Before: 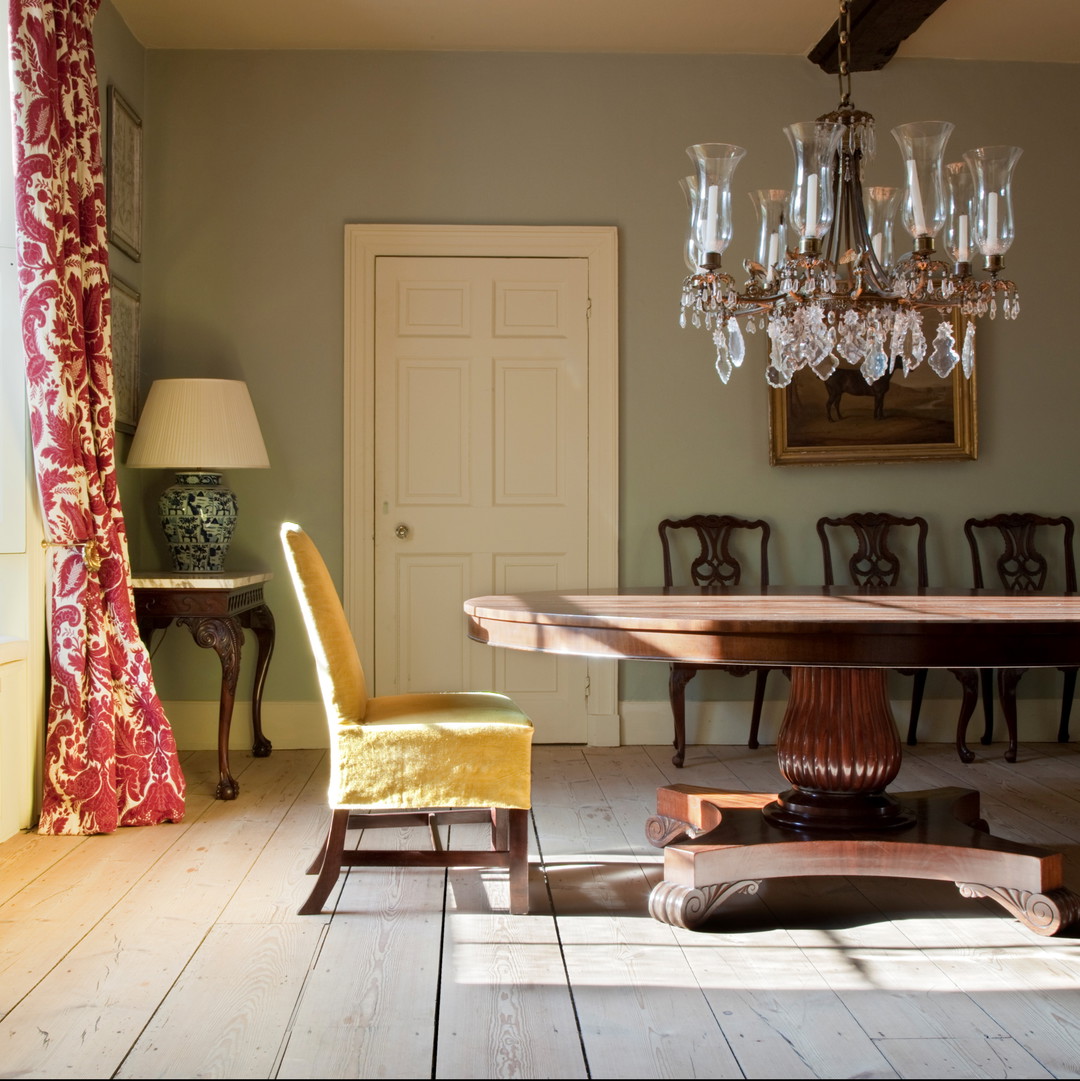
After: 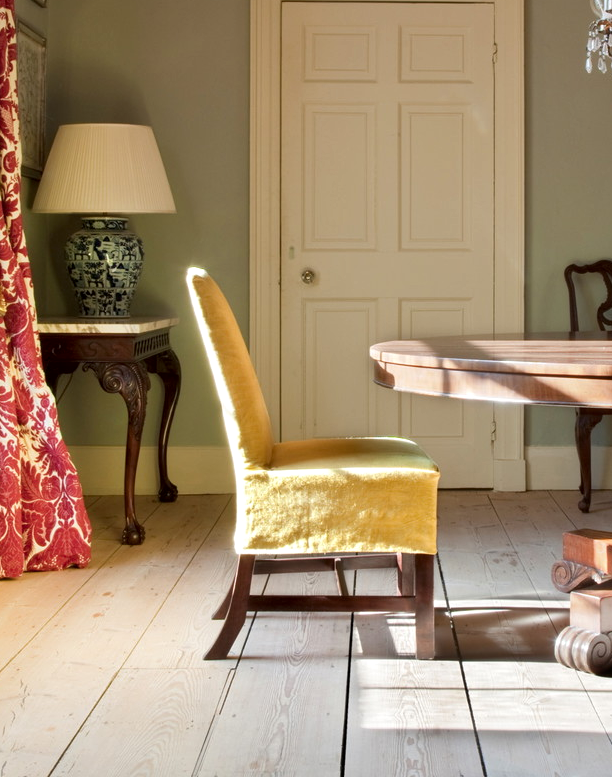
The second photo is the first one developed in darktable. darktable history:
local contrast: mode bilateral grid, contrast 25, coarseness 49, detail 123%, midtone range 0.2
crop: left 8.723%, top 23.676%, right 34.541%, bottom 4.426%
